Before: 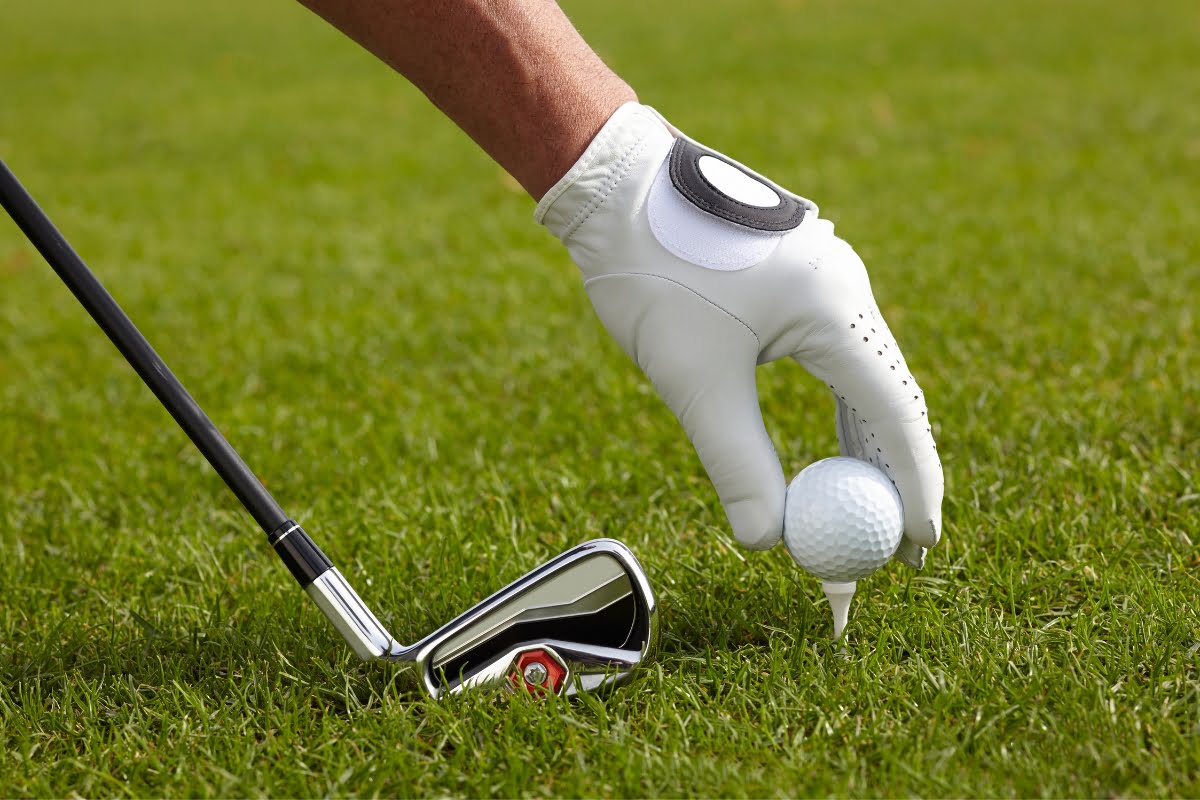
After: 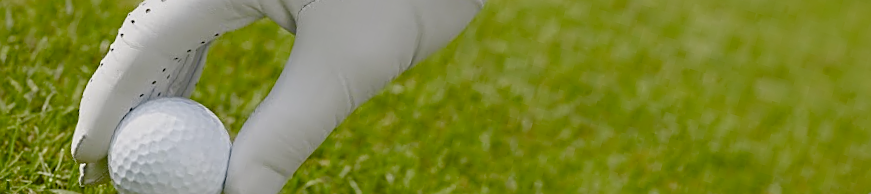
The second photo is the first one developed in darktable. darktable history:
sharpen: on, module defaults
crop and rotate: angle 16.12°, top 30.835%, bottom 35.653%
color balance rgb: shadows lift › chroma 1%, shadows lift › hue 113°, highlights gain › chroma 0.2%, highlights gain › hue 333°, perceptual saturation grading › global saturation 20%, perceptual saturation grading › highlights -50%, perceptual saturation grading › shadows 25%, contrast -20%
